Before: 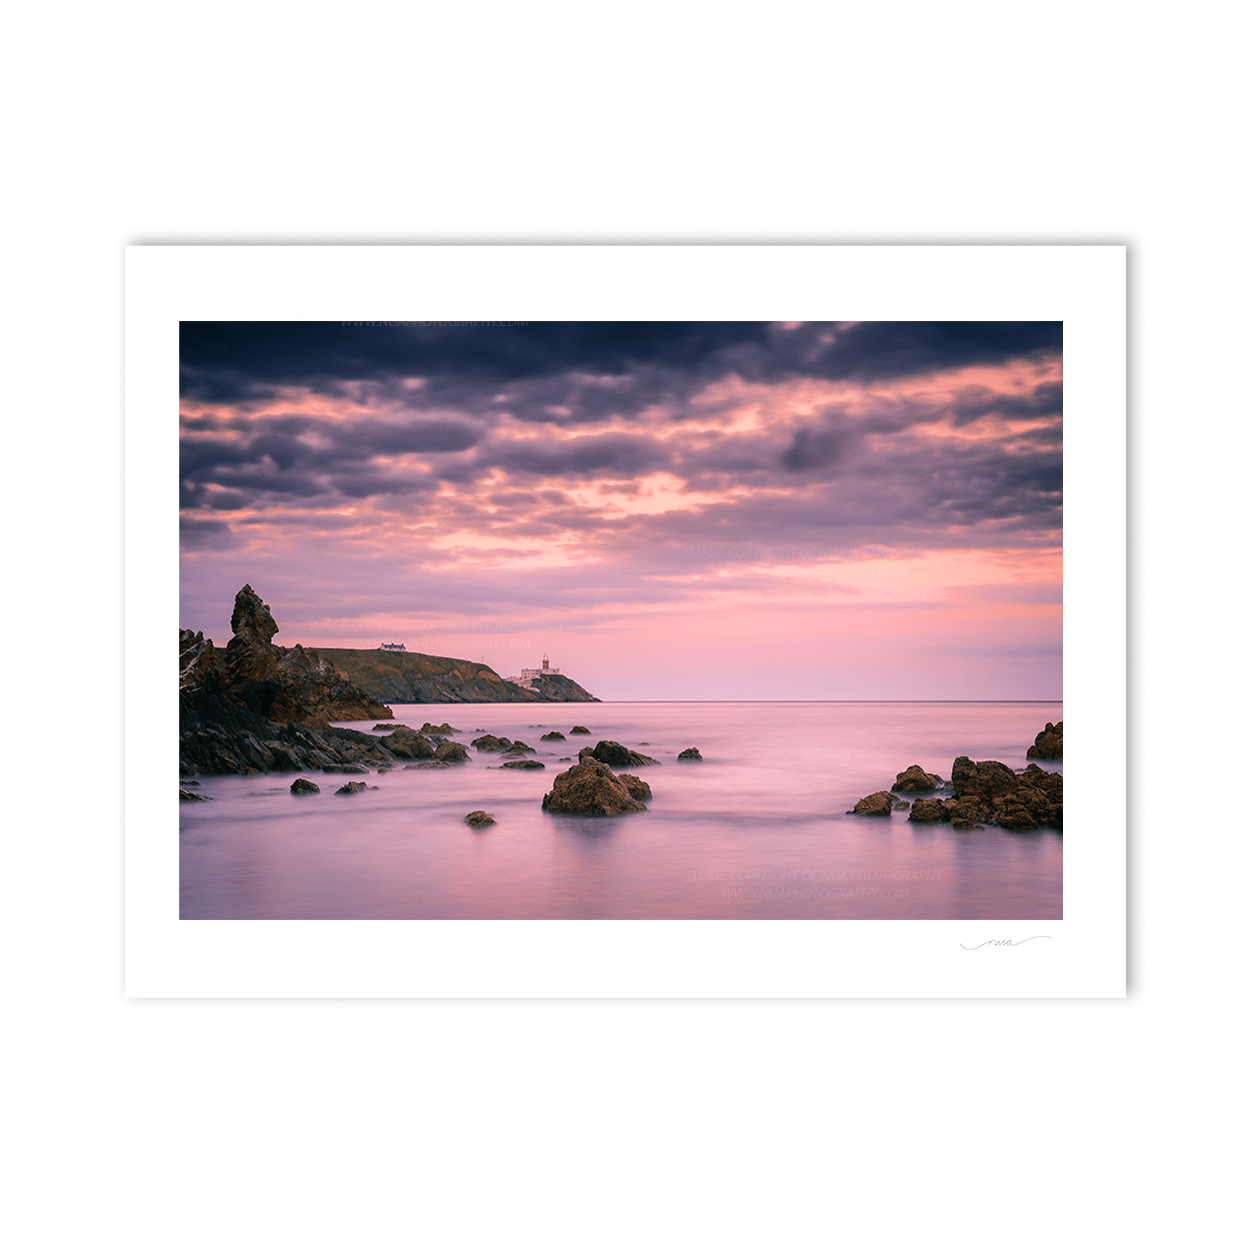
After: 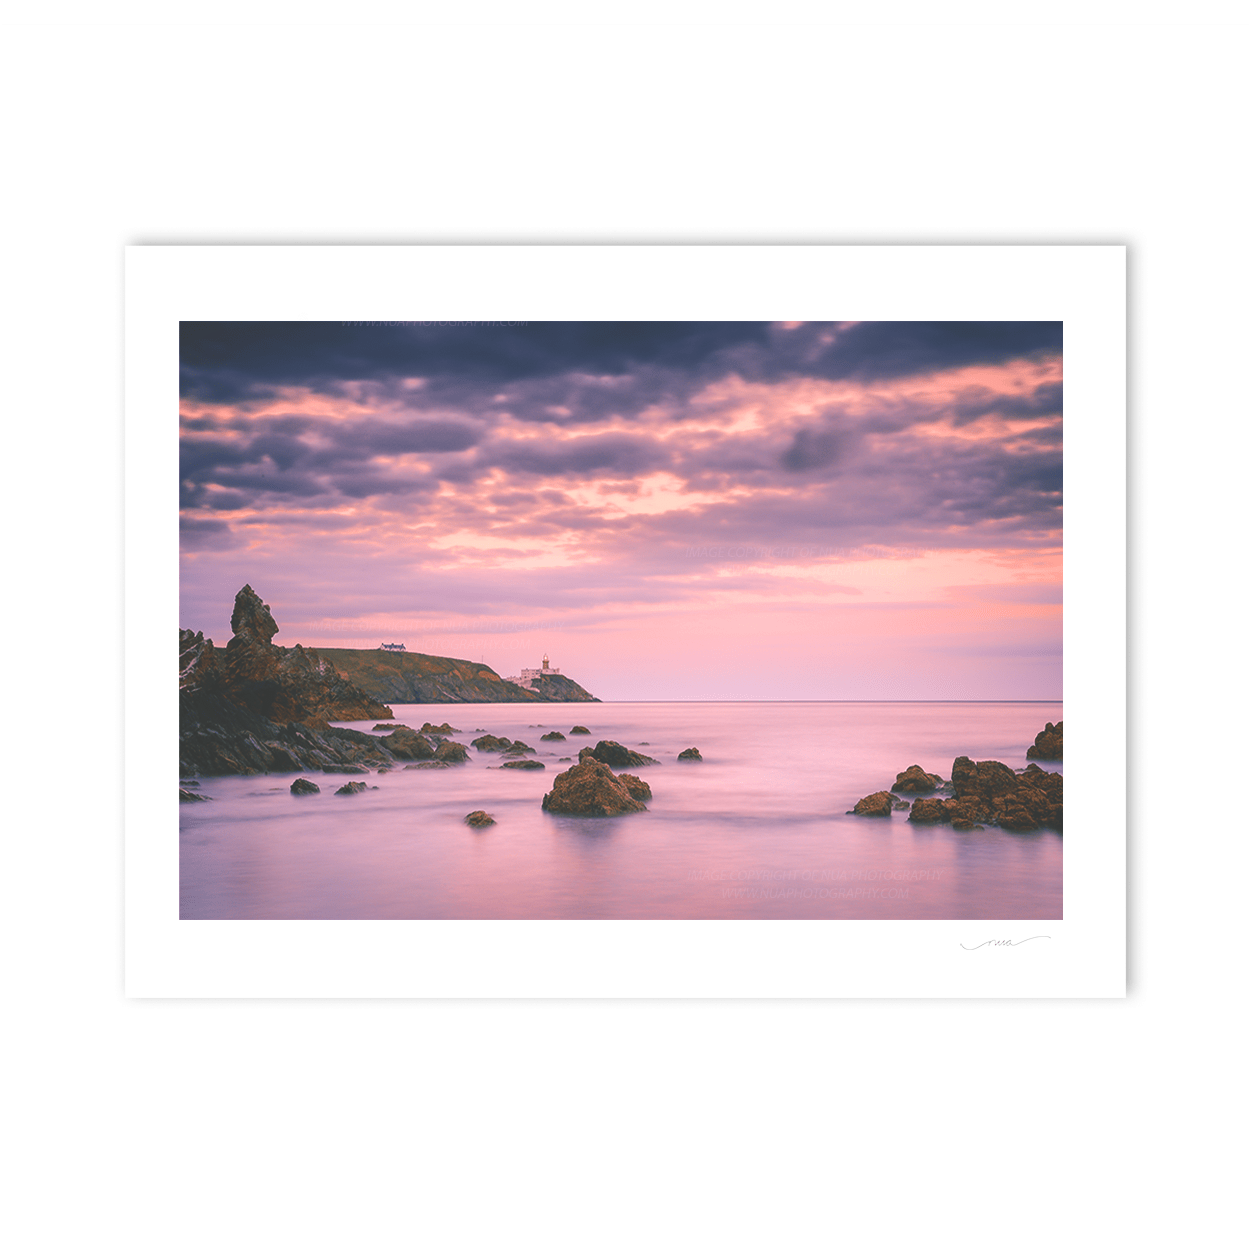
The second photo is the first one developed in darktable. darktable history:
color balance rgb: perceptual saturation grading › global saturation 20%, perceptual saturation grading › highlights -25%, perceptual saturation grading › shadows 50%
tone equalizer: on, module defaults
contrast brightness saturation: contrast 0.05, brightness 0.06, saturation 0.01
exposure: black level correction -0.028, compensate highlight preservation false
